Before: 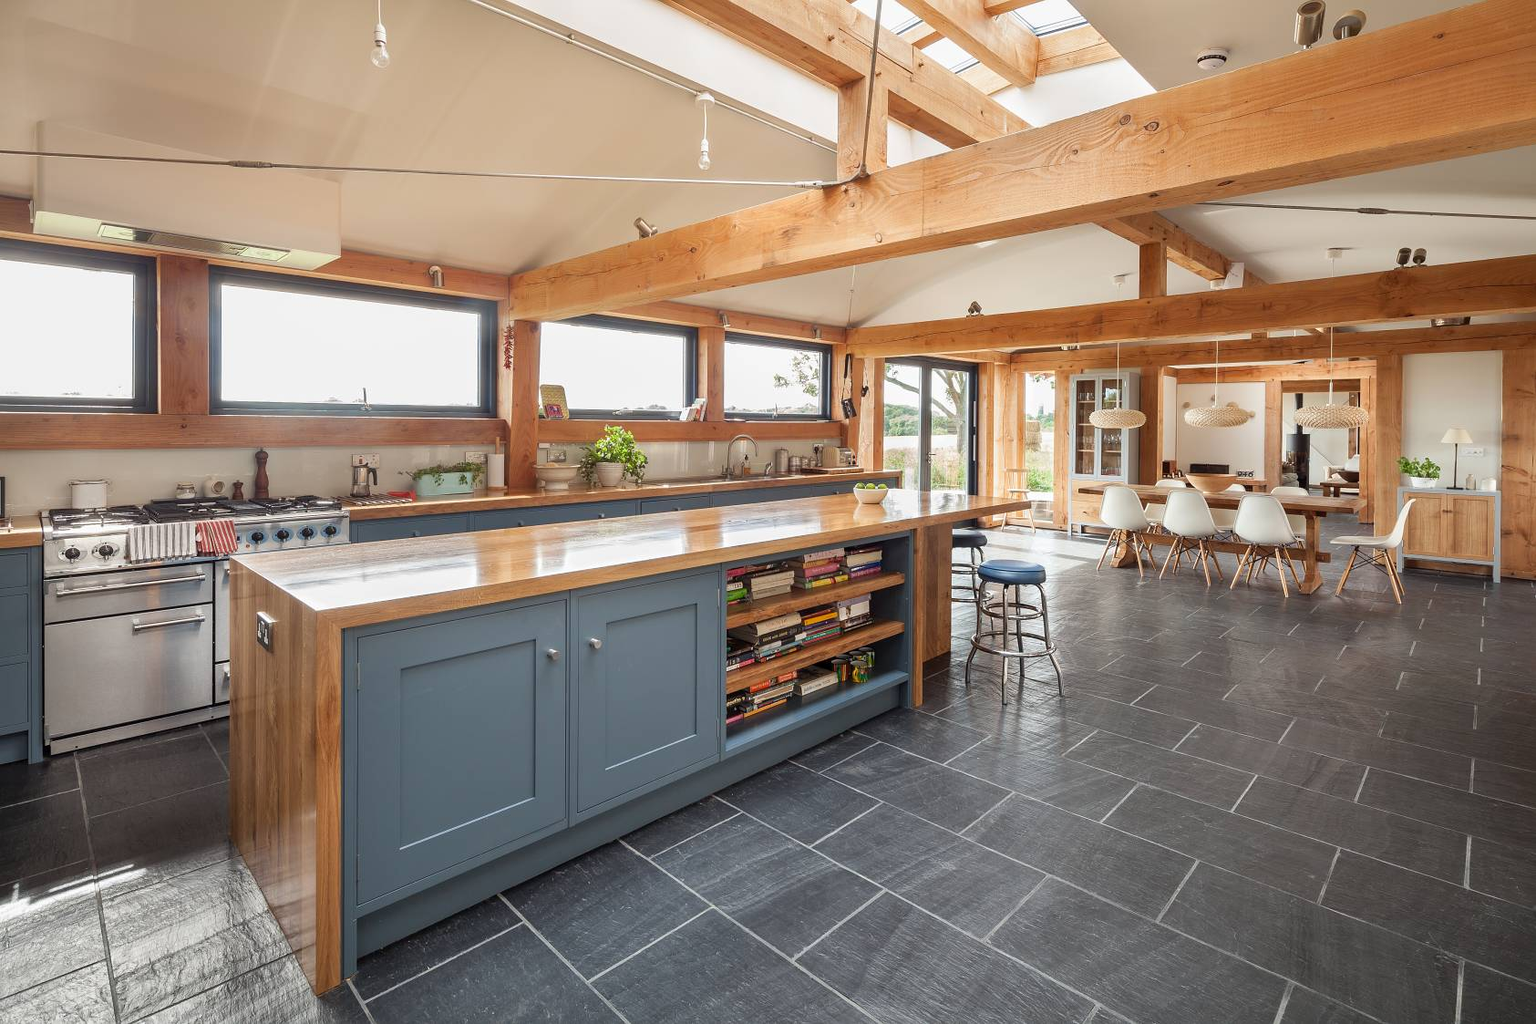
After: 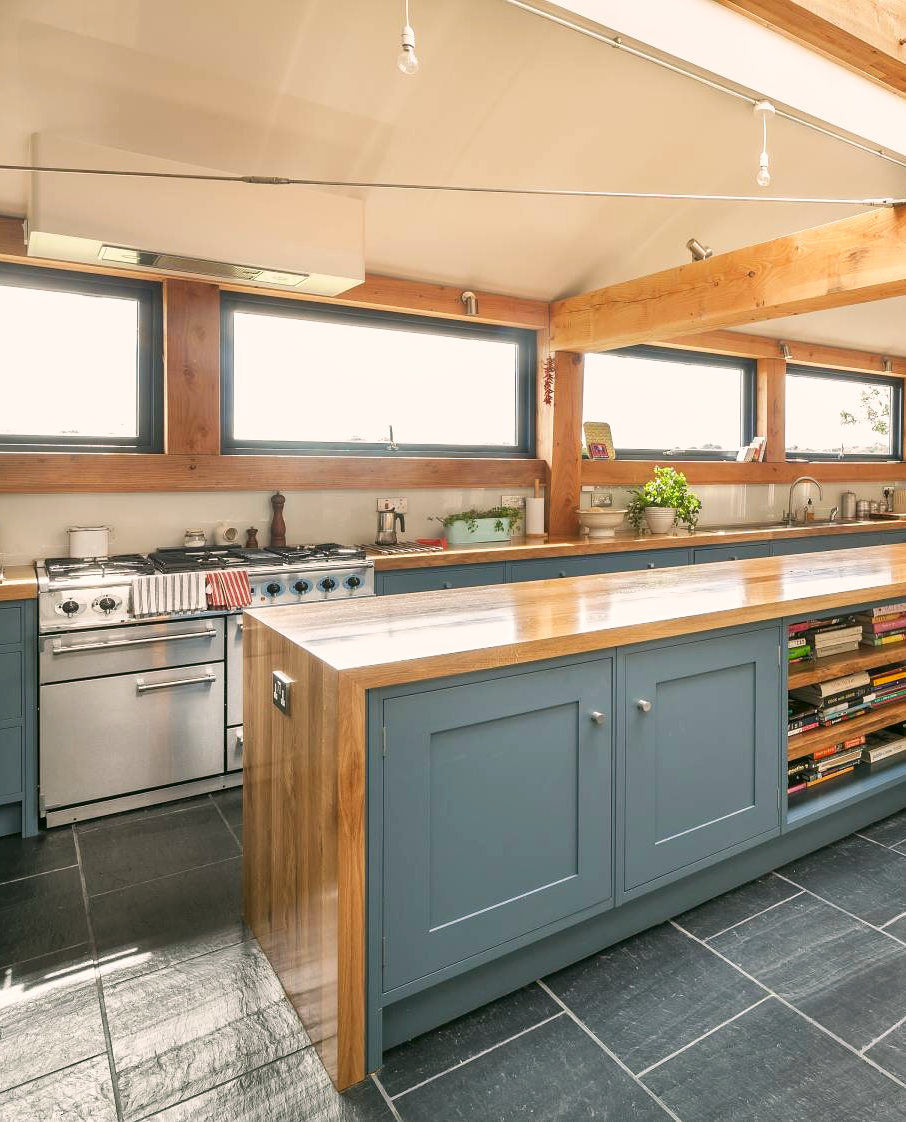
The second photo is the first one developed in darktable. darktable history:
base curve: curves: ch0 [(0, 0) (0.688, 0.865) (1, 1)], preserve colors none
tone curve: curves: ch0 [(0, 0) (0.003, 0.022) (0.011, 0.027) (0.025, 0.038) (0.044, 0.056) (0.069, 0.081) (0.1, 0.11) (0.136, 0.145) (0.177, 0.185) (0.224, 0.229) (0.277, 0.278) (0.335, 0.335) (0.399, 0.399) (0.468, 0.468) (0.543, 0.543) (0.623, 0.623) (0.709, 0.705) (0.801, 0.793) (0.898, 0.887) (1, 1)], preserve colors none
color correction: highlights a* 4.02, highlights b* 4.98, shadows a* -7.55, shadows b* 4.98
crop: left 0.587%, right 45.588%, bottom 0.086%
